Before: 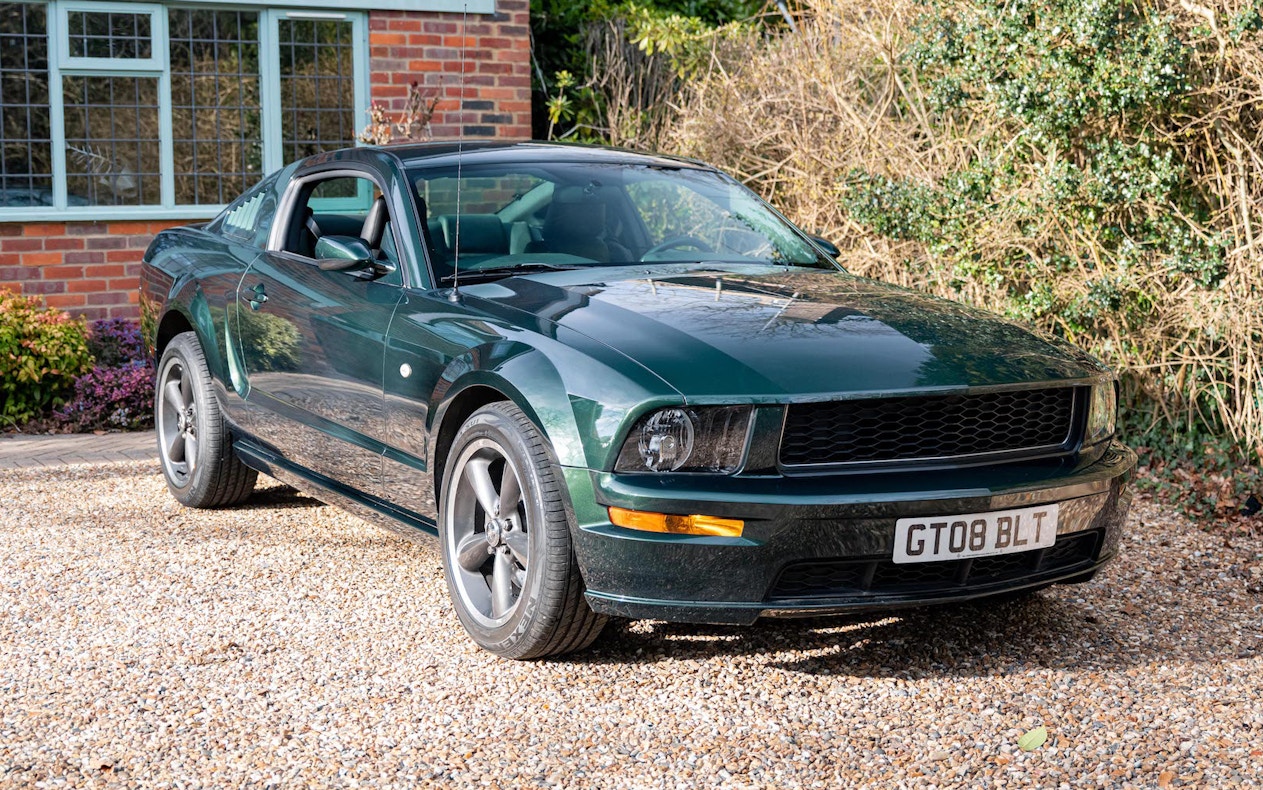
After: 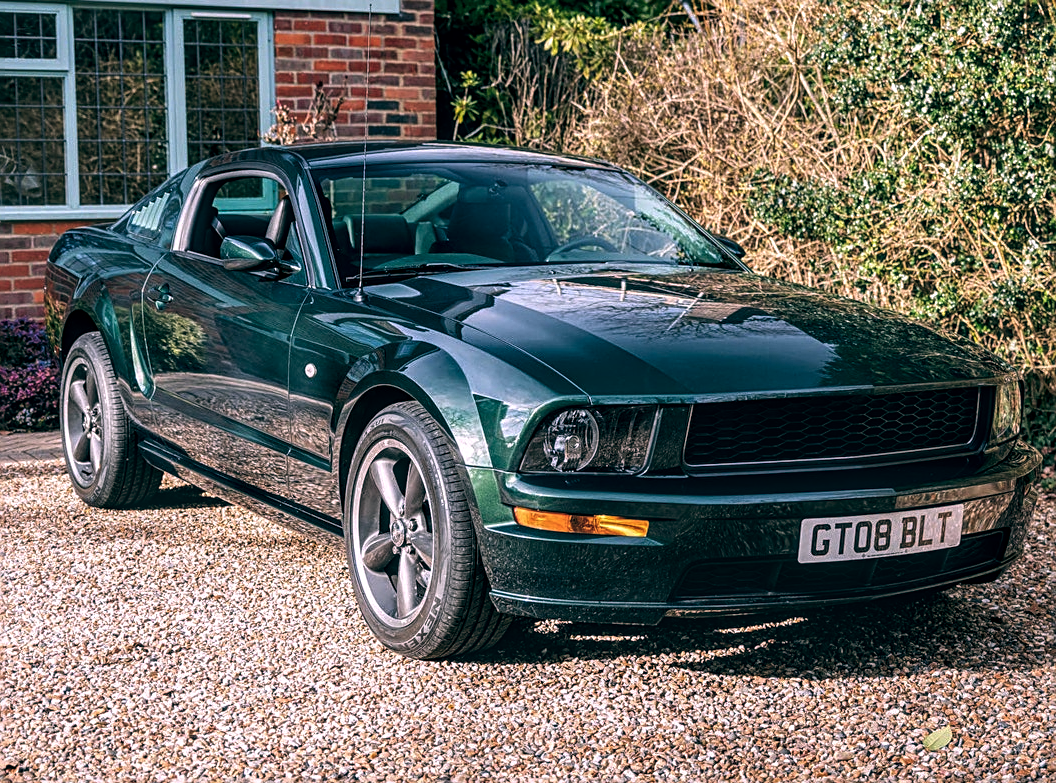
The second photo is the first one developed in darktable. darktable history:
local contrast: highlights 25%, detail 150%
color balance: lift [1.016, 0.983, 1, 1.017], gamma [0.78, 1.018, 1.043, 0.957], gain [0.786, 1.063, 0.937, 1.017], input saturation 118.26%, contrast 13.43%, contrast fulcrum 21.62%, output saturation 82.76%
sharpen: on, module defaults
crop: left 7.598%, right 7.873%
